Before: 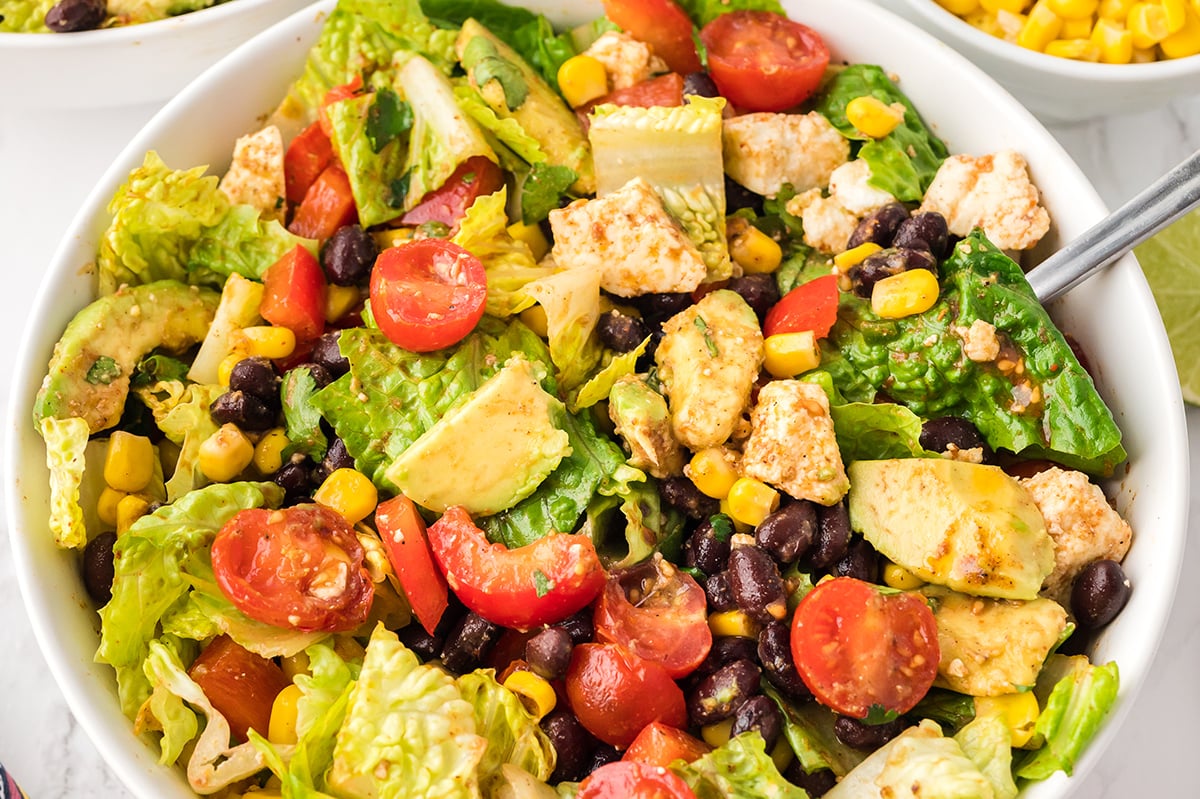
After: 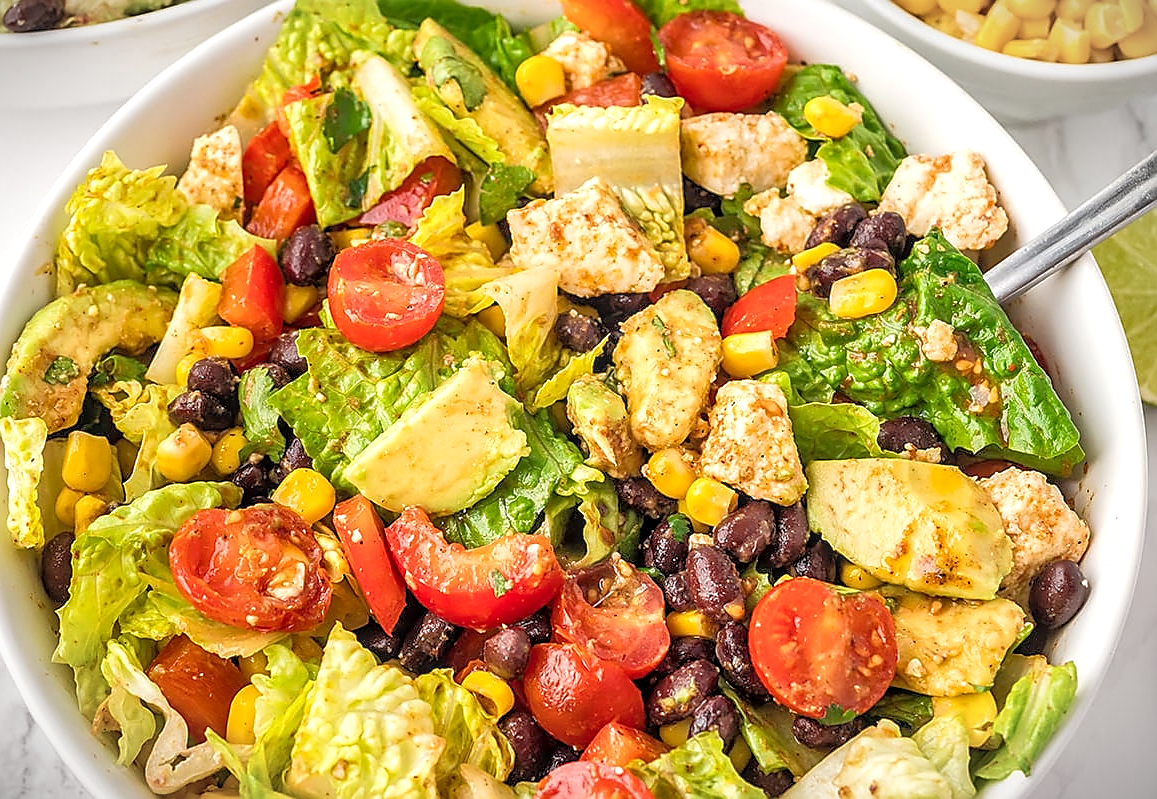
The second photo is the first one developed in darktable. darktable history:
sharpen: radius 1.366, amount 1.257, threshold 0.693
local contrast: on, module defaults
crop and rotate: left 3.507%
exposure: exposure 0.127 EV, compensate highlight preservation false
vignetting: fall-off start 99.7%, width/height ratio 1.304, unbound false
tone equalizer: -7 EV 0.158 EV, -6 EV 0.603 EV, -5 EV 1.18 EV, -4 EV 1.31 EV, -3 EV 1.13 EV, -2 EV 0.6 EV, -1 EV 0.157 EV
